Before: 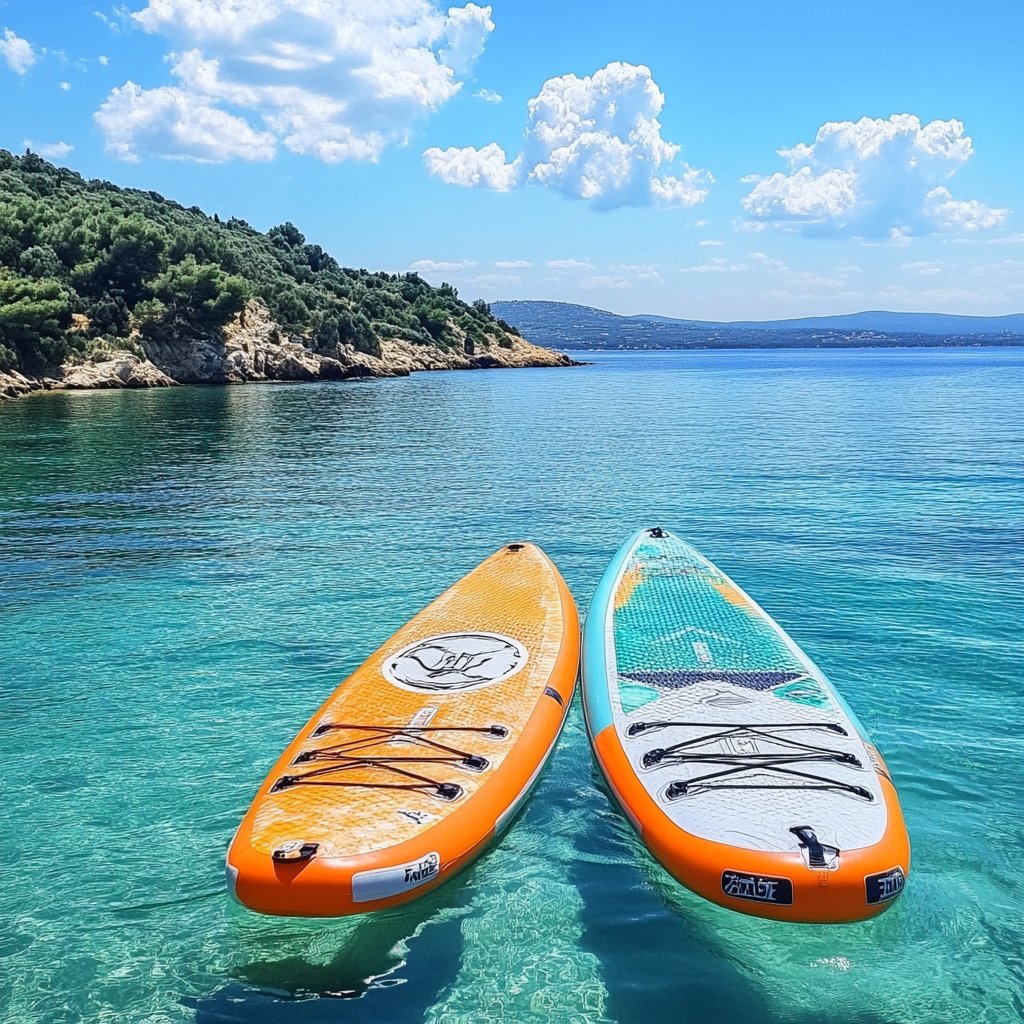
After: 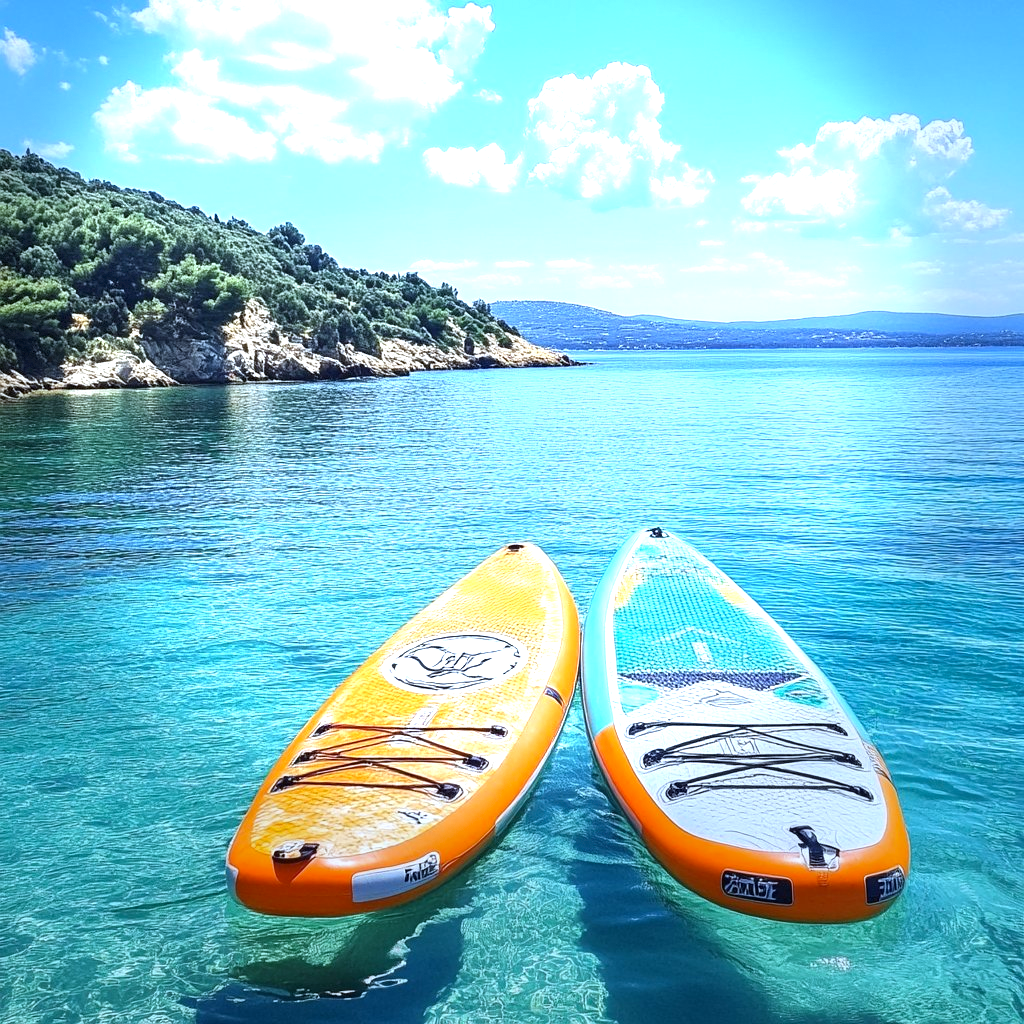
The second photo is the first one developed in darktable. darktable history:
exposure: black level correction 0, exposure 1.1 EV, compensate highlight preservation false
white balance: red 0.924, blue 1.095
vignetting: fall-off start 68.33%, fall-off radius 30%, saturation 0.042, center (-0.066, -0.311), width/height ratio 0.992, shape 0.85, dithering 8-bit output
